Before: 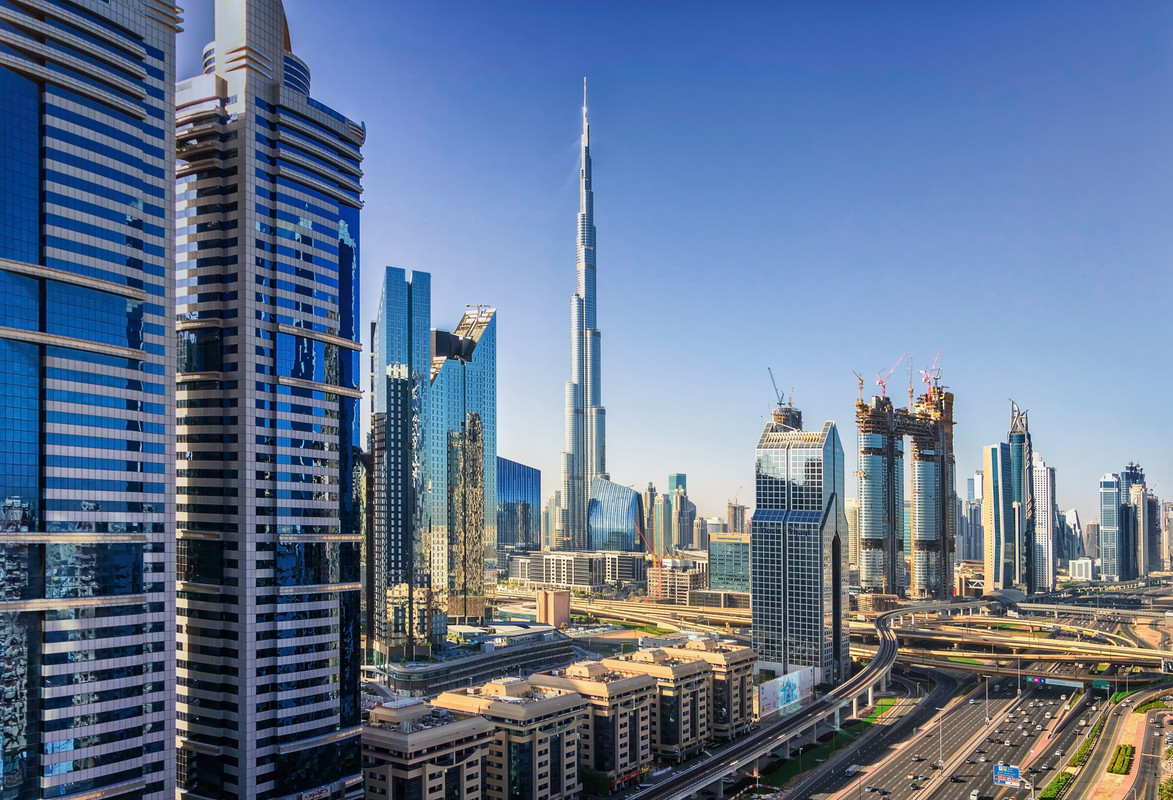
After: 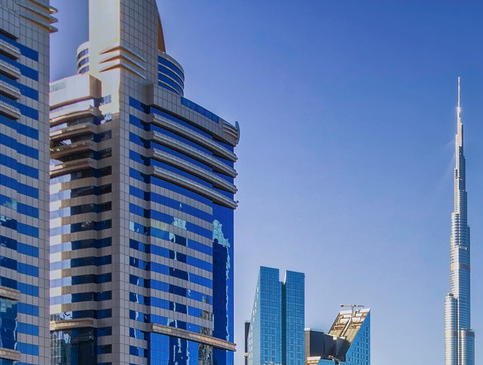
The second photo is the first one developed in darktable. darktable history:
crop and rotate: left 10.798%, top 0.119%, right 47.993%, bottom 54.158%
shadows and highlights: on, module defaults
